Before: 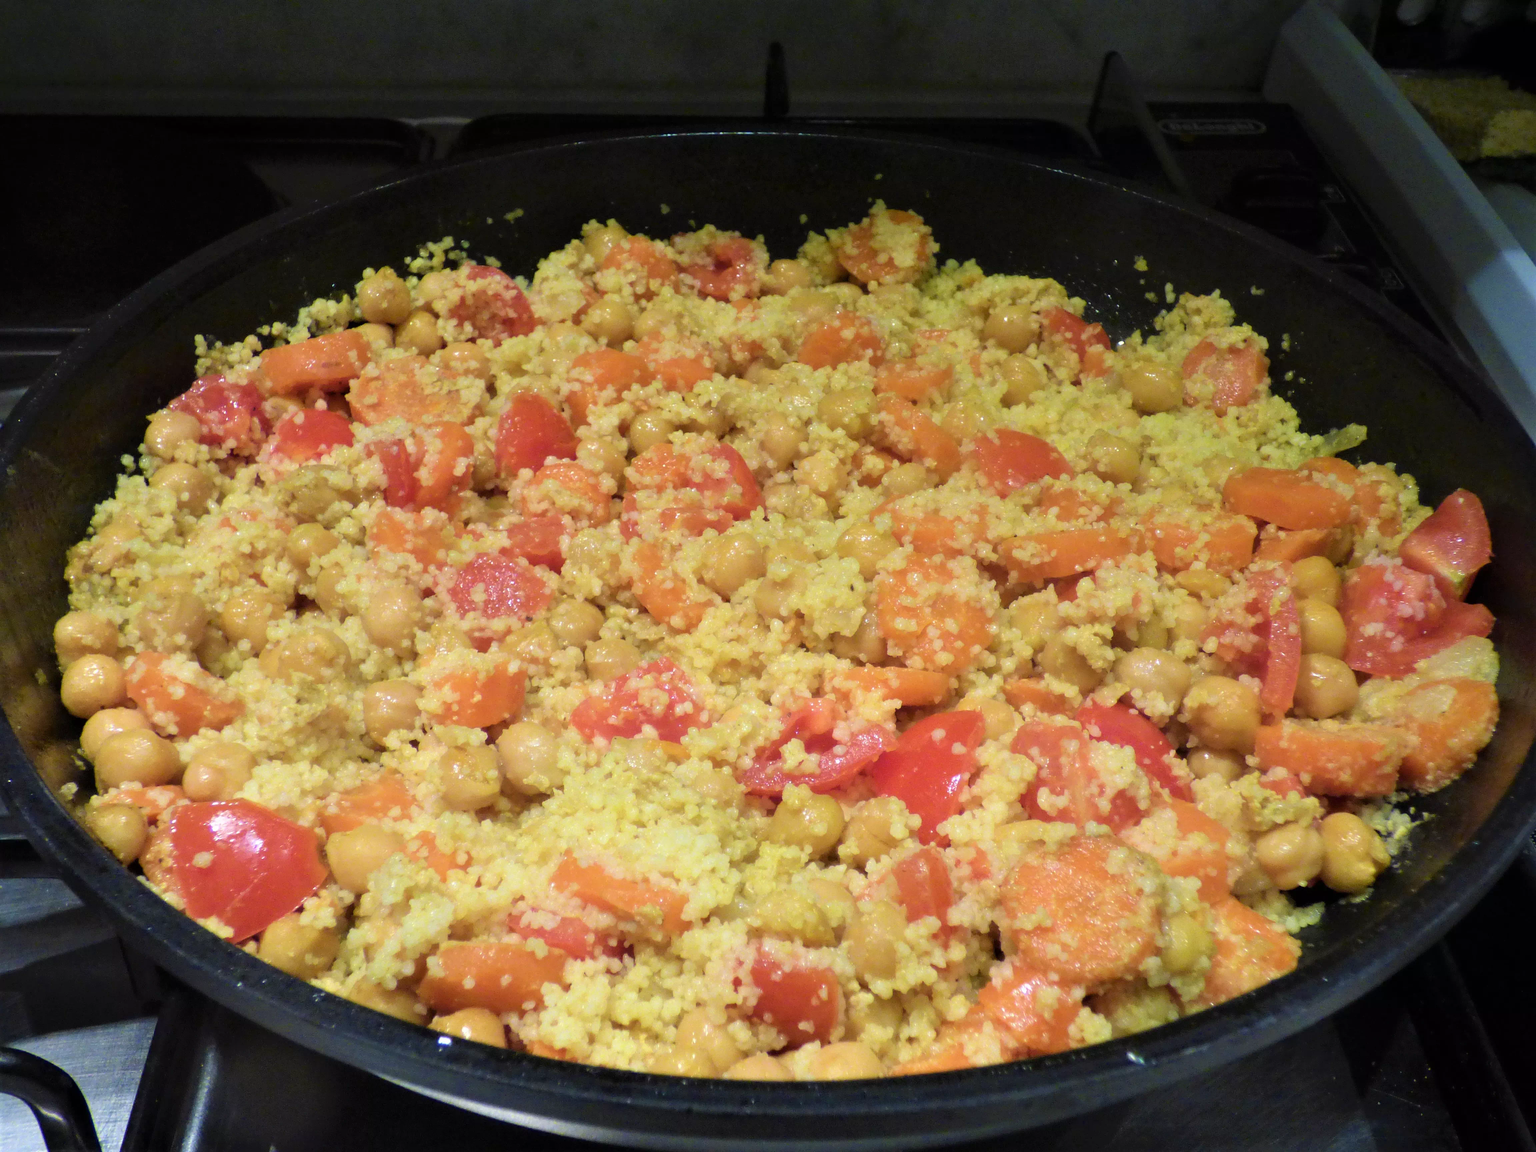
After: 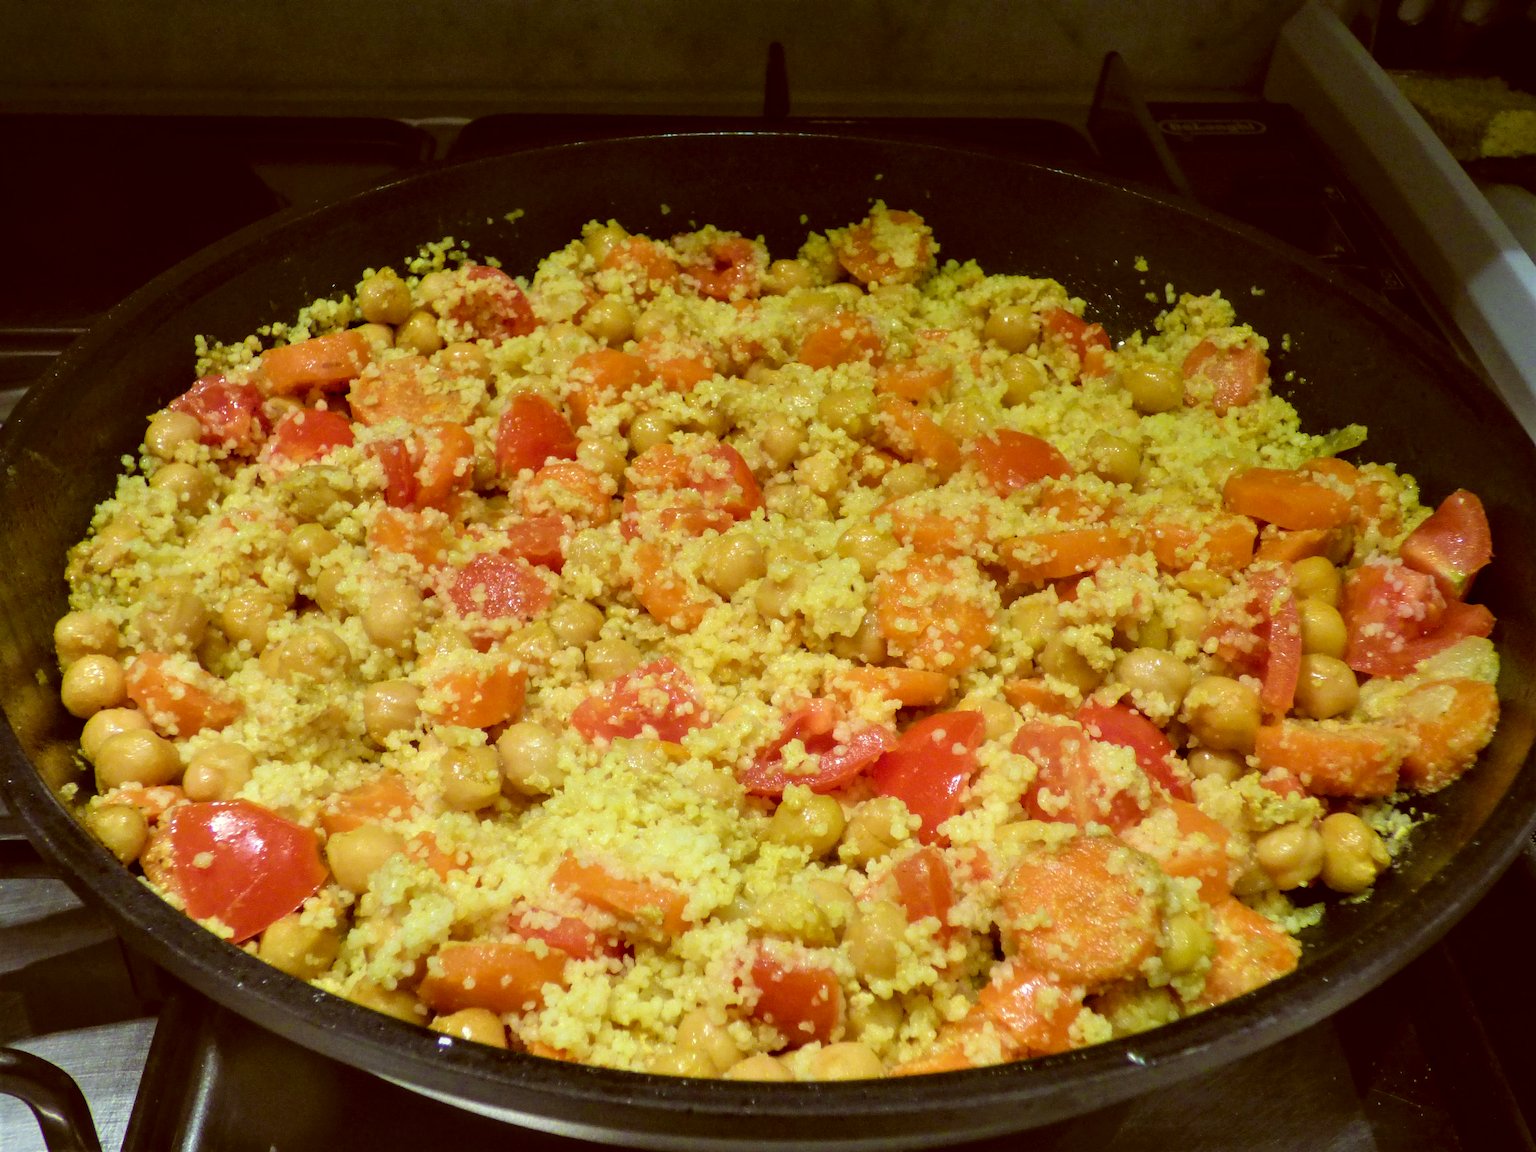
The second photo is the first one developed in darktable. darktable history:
color correction: highlights a* -6.25, highlights b* 9.42, shadows a* 10.16, shadows b* 23.61
local contrast: on, module defaults
